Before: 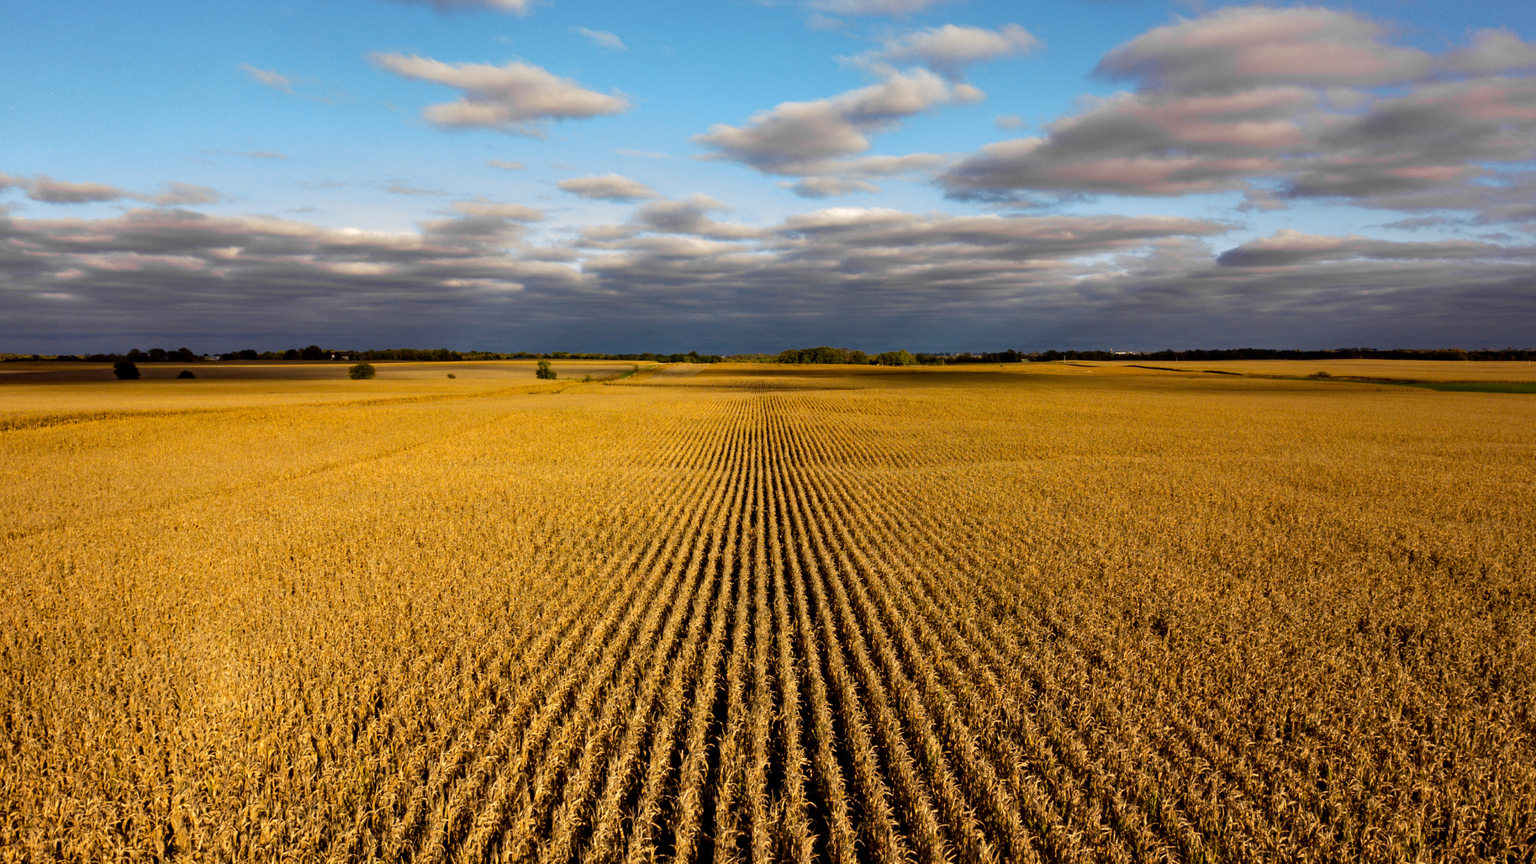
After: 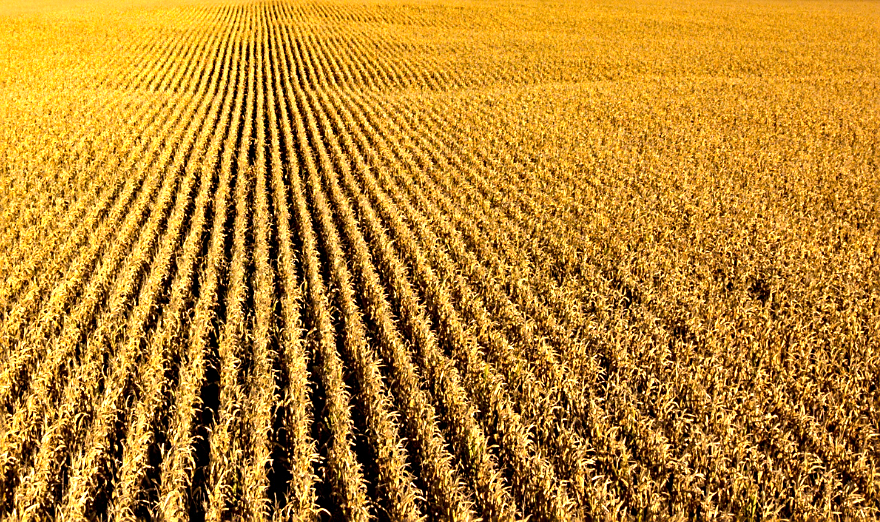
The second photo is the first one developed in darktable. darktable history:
exposure: exposure 1 EV, compensate highlight preservation false
crop: left 35.976%, top 45.819%, right 18.162%, bottom 5.807%
sharpen: on, module defaults
